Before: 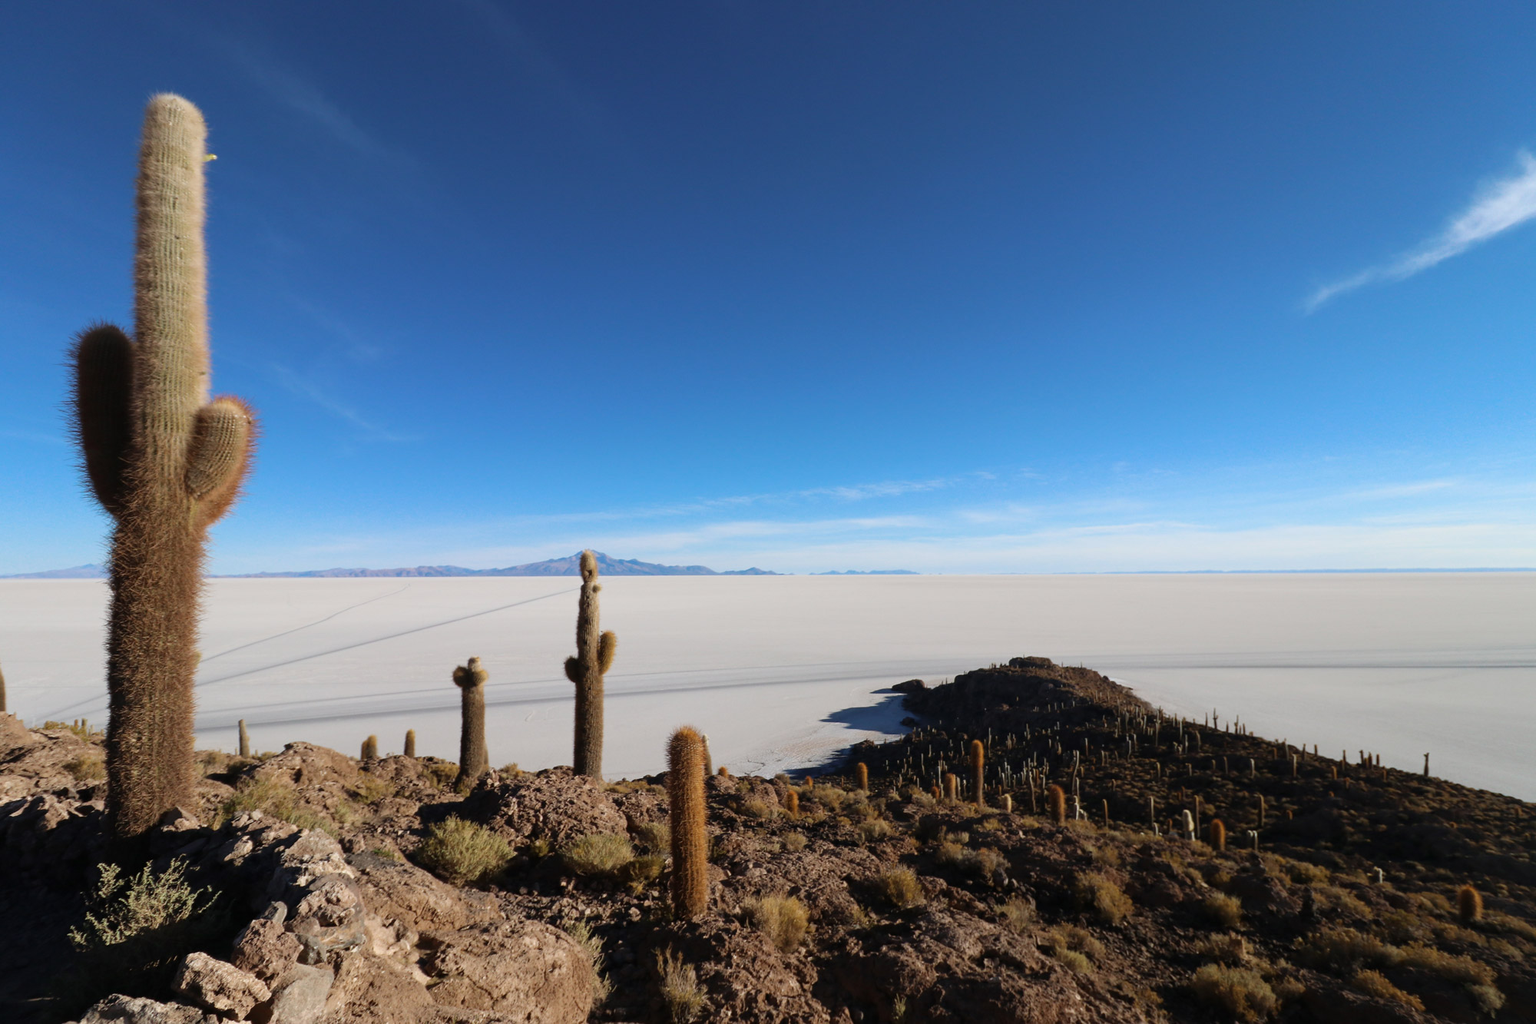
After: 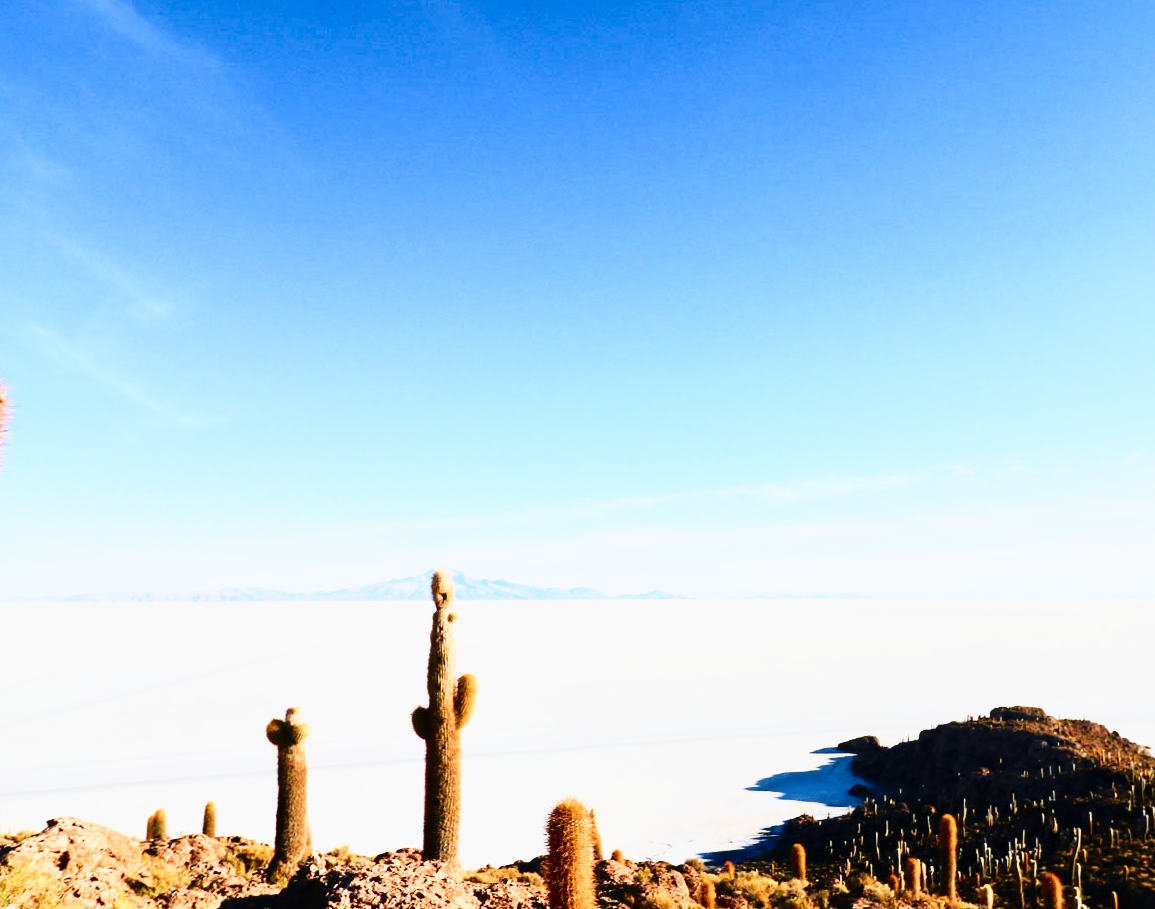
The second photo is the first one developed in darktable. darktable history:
local contrast: mode bilateral grid, contrast 20, coarseness 50, detail 120%, midtone range 0.2
exposure: black level correction 0, exposure 1.45 EV, compensate exposure bias true, compensate highlight preservation false
crop: left 16.202%, top 11.208%, right 26.045%, bottom 20.557%
tone curve: curves: ch0 [(0, 0) (0.187, 0.12) (0.384, 0.363) (0.577, 0.681) (0.735, 0.881) (0.864, 0.959) (1, 0.987)]; ch1 [(0, 0) (0.402, 0.36) (0.476, 0.466) (0.501, 0.501) (0.518, 0.514) (0.564, 0.614) (0.614, 0.664) (0.741, 0.829) (1, 1)]; ch2 [(0, 0) (0.429, 0.387) (0.483, 0.481) (0.503, 0.501) (0.522, 0.533) (0.564, 0.605) (0.615, 0.697) (0.702, 0.774) (1, 0.895)], color space Lab, independent channels
sigmoid: on, module defaults
